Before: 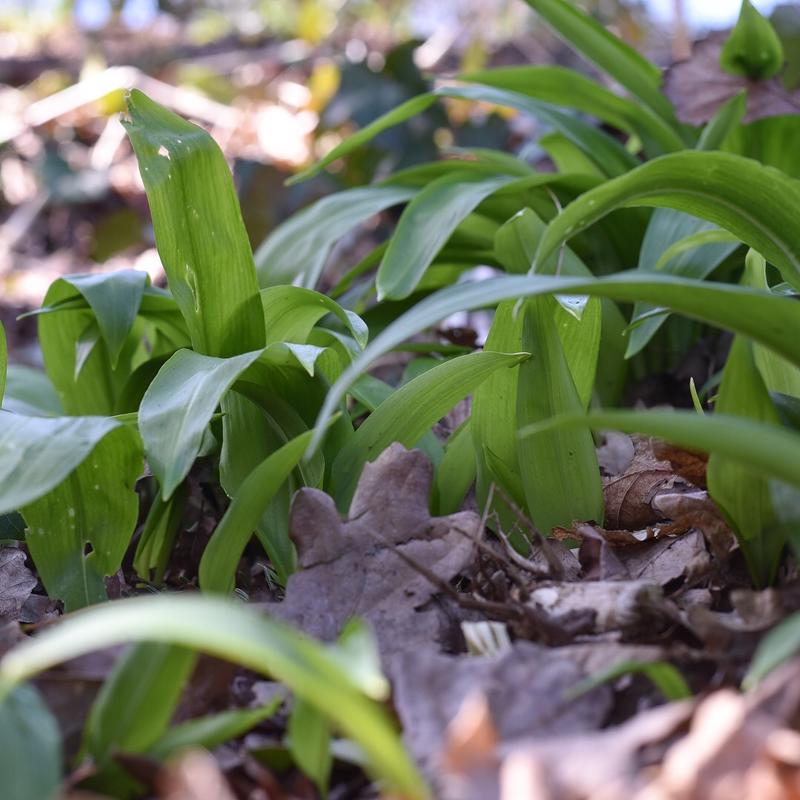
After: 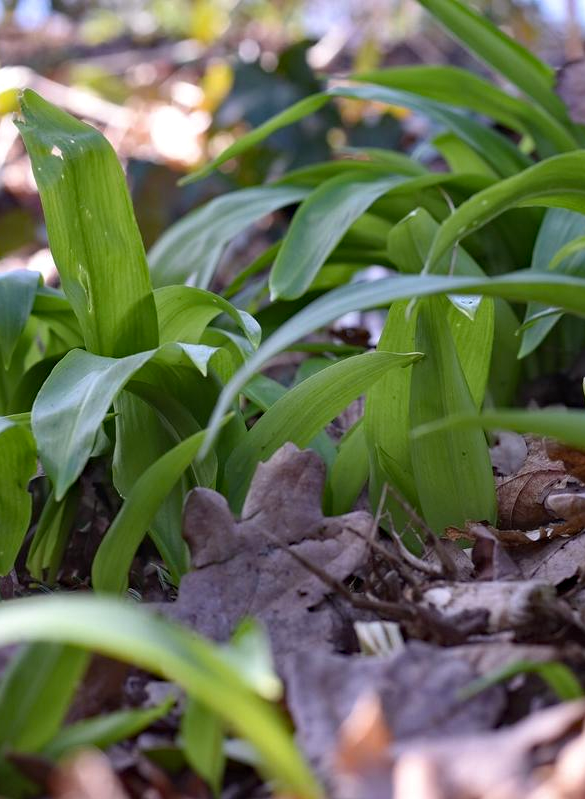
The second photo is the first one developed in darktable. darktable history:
crop: left 13.443%, right 13.31%
haze removal: compatibility mode true, adaptive false
